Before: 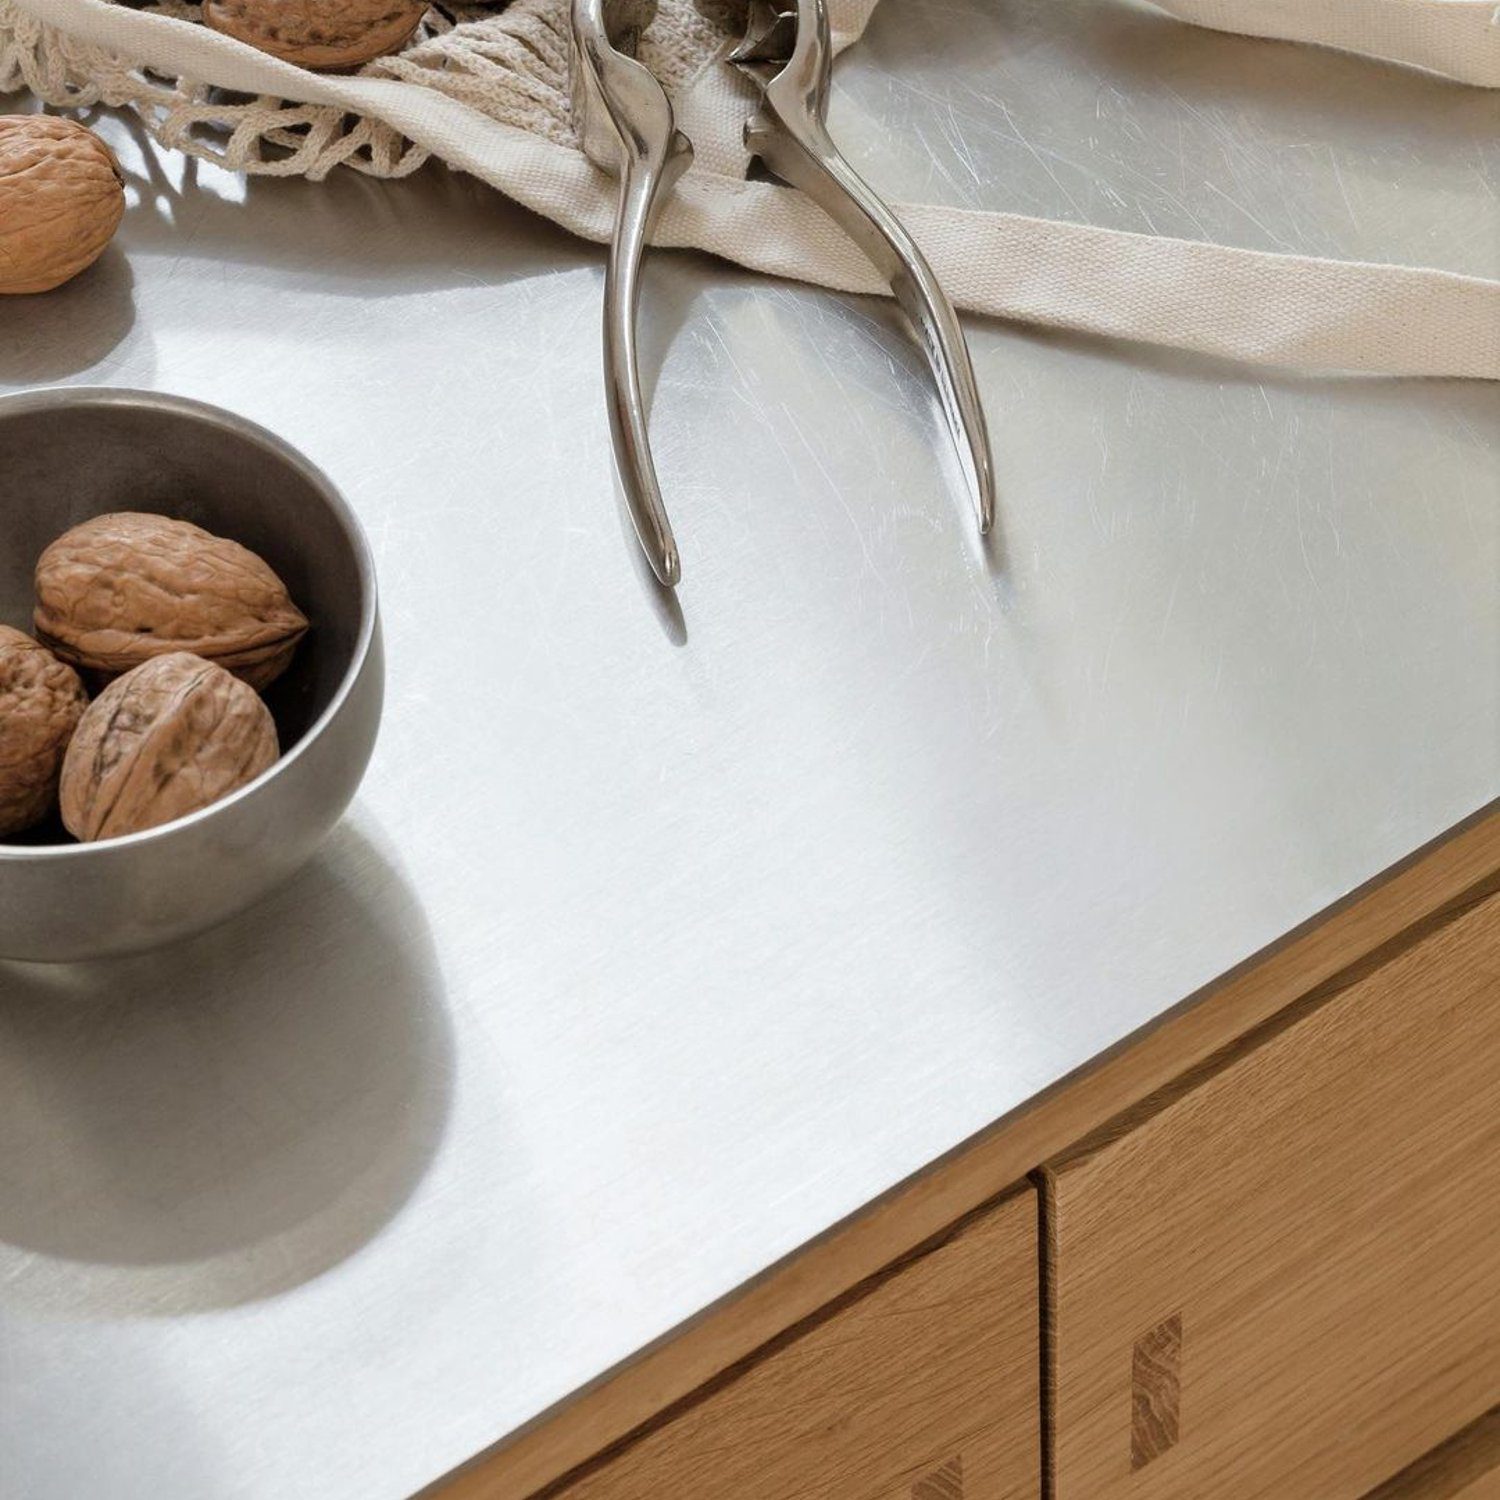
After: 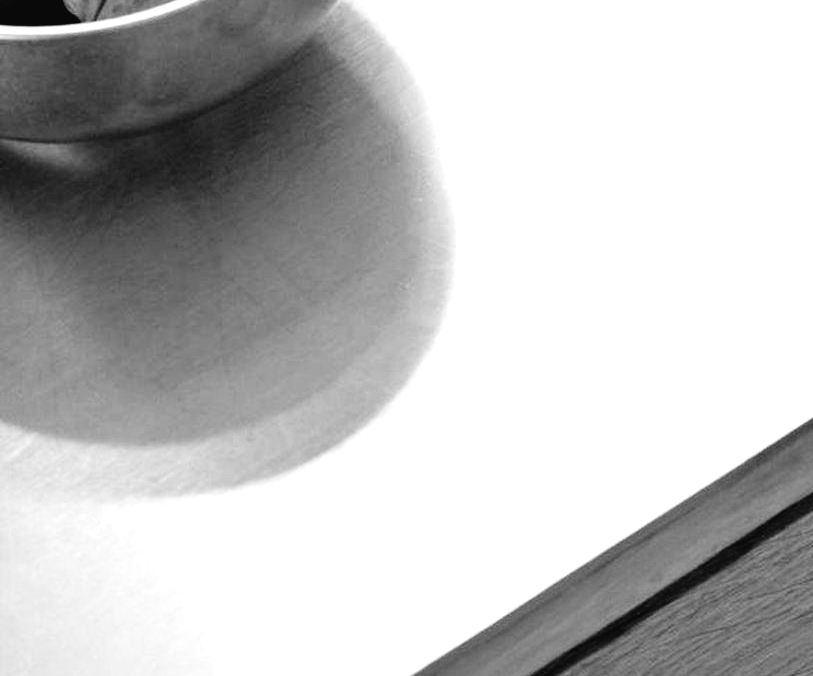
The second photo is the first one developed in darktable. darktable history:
crop and rotate: top 54.689%, right 45.775%, bottom 0.209%
color correction: highlights a* -9.7, highlights b* -21.61
shadows and highlights: shadows 37.83, highlights -27.71, soften with gaussian
color zones: curves: ch0 [(0, 0.613) (0.01, 0.613) (0.245, 0.448) (0.498, 0.529) (0.642, 0.665) (0.879, 0.777) (0.99, 0.613)]; ch1 [(0, 0) (0.143, 0) (0.286, 0) (0.429, 0) (0.571, 0) (0.714, 0) (0.857, 0)]
tone curve: curves: ch0 [(0, 0.021) (0.049, 0.044) (0.152, 0.14) (0.328, 0.357) (0.473, 0.529) (0.641, 0.705) (0.868, 0.887) (1, 0.969)]; ch1 [(0, 0) (0.322, 0.328) (0.43, 0.425) (0.474, 0.466) (0.502, 0.503) (0.522, 0.526) (0.564, 0.591) (0.602, 0.632) (0.677, 0.701) (0.859, 0.885) (1, 1)]; ch2 [(0, 0) (0.33, 0.301) (0.447, 0.44) (0.502, 0.505) (0.535, 0.554) (0.565, 0.598) (0.618, 0.629) (1, 1)], preserve colors none
filmic rgb: black relative exposure -5.01 EV, white relative exposure 3.52 EV, hardness 3.18, contrast 1.389, highlights saturation mix -48.92%
tone equalizer: on, module defaults
